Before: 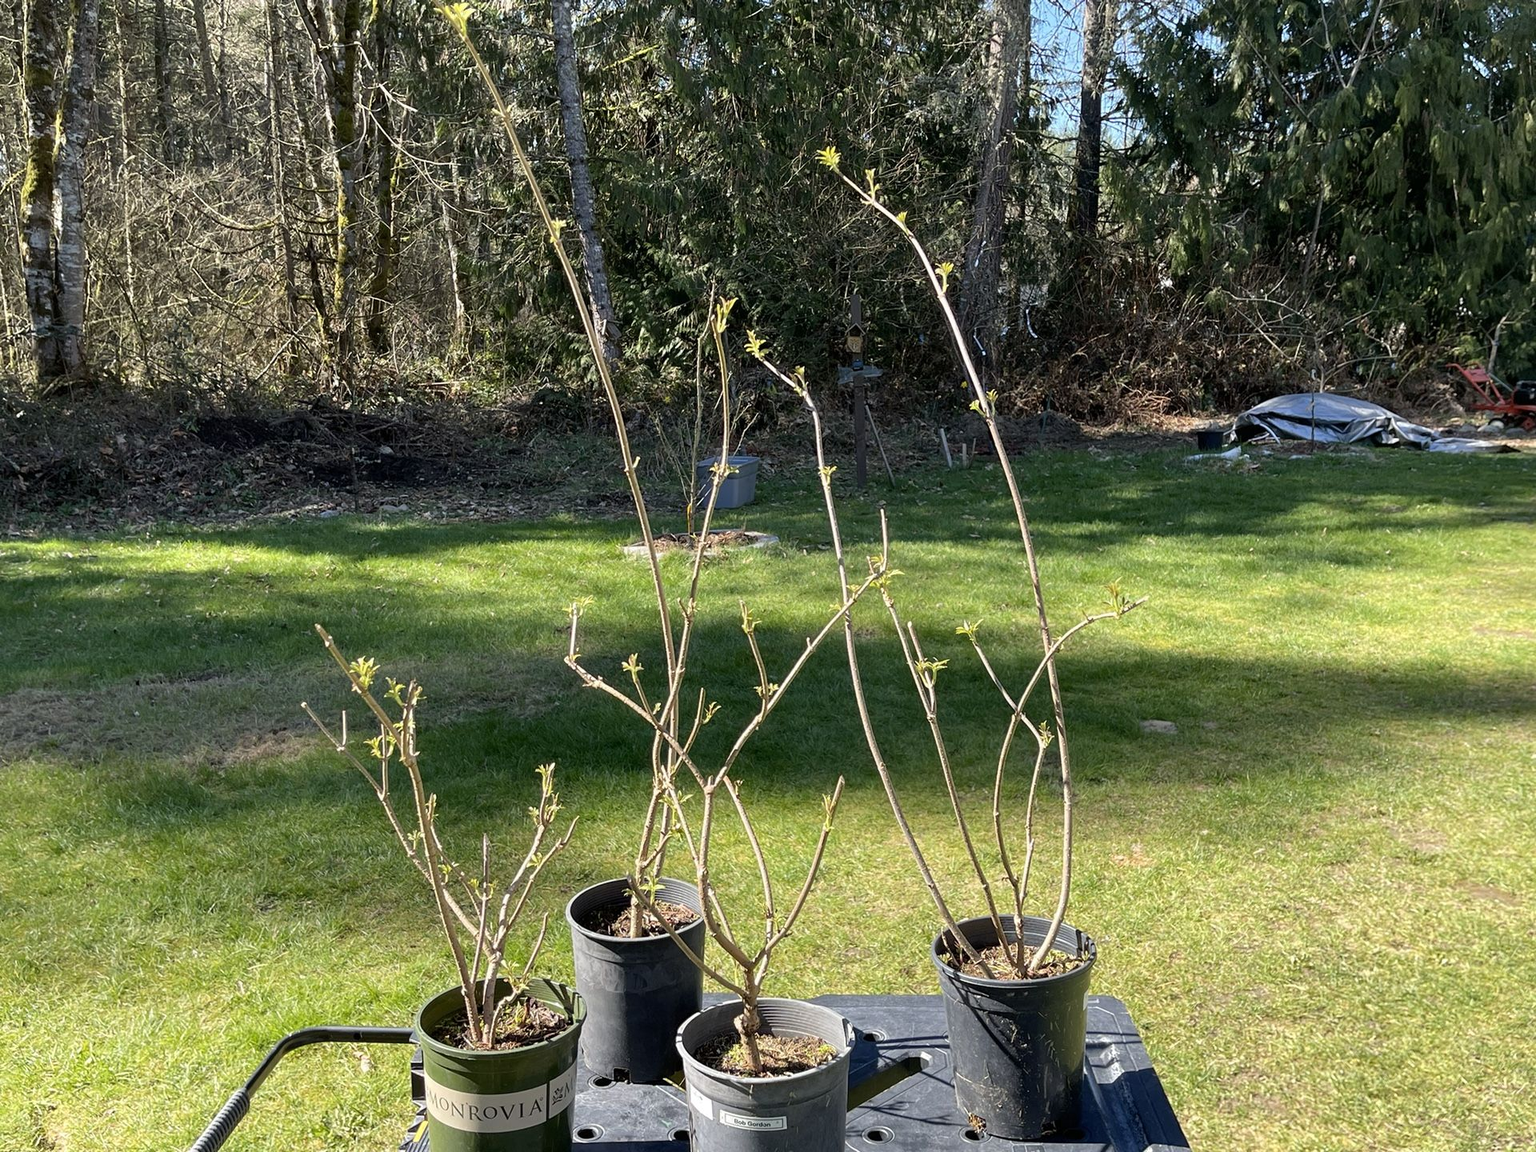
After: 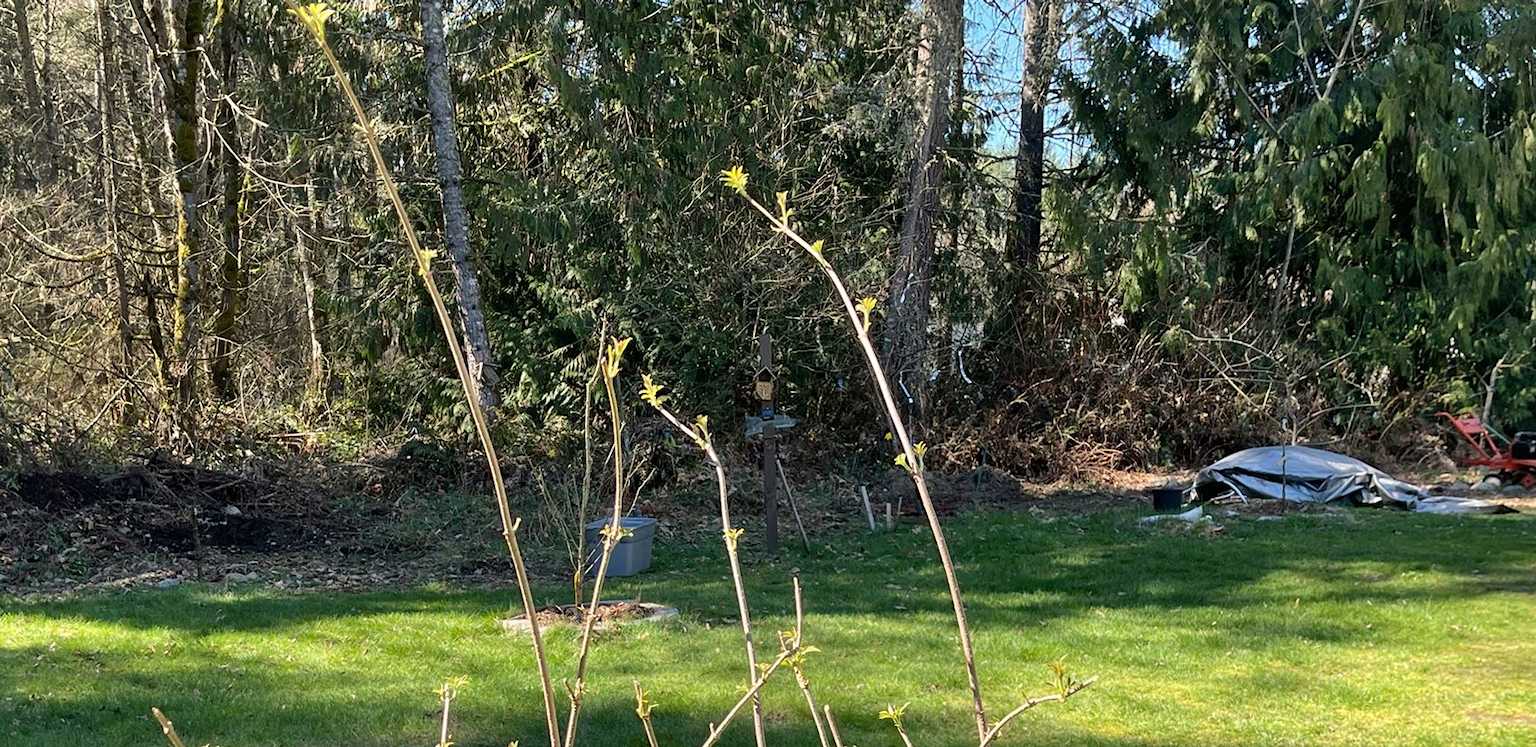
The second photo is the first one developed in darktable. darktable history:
white balance: red 1.029, blue 0.92
crop and rotate: left 11.812%, bottom 42.776%
color calibration: illuminant as shot in camera, x 0.358, y 0.373, temperature 4628.91 K
shadows and highlights: soften with gaussian
